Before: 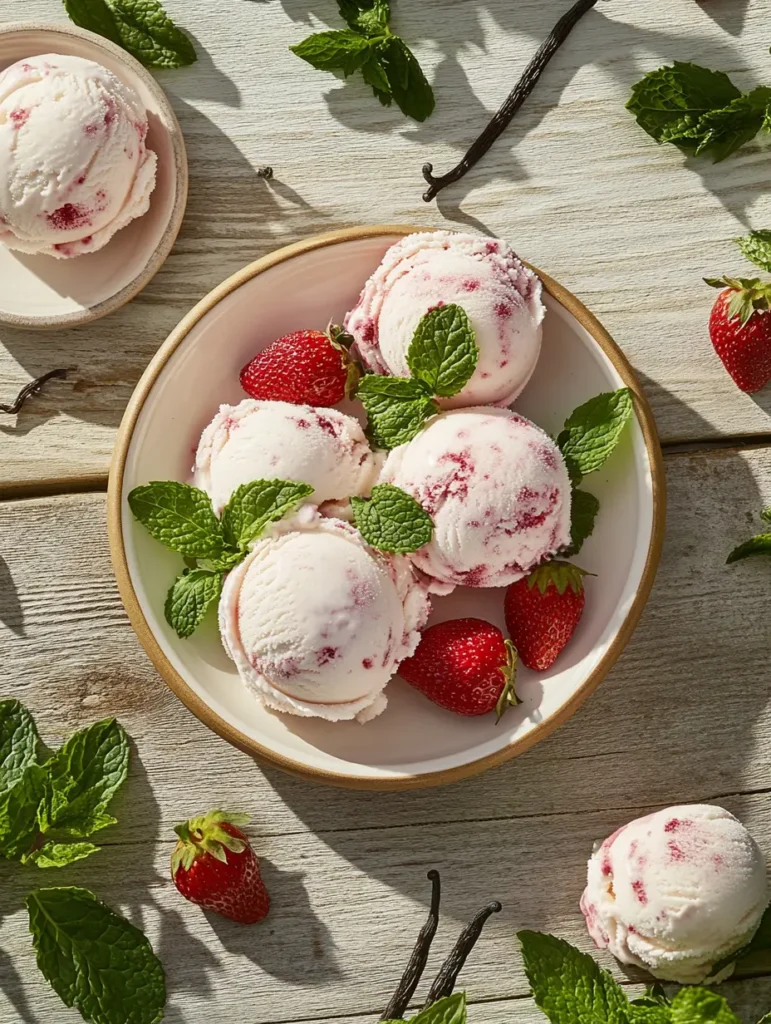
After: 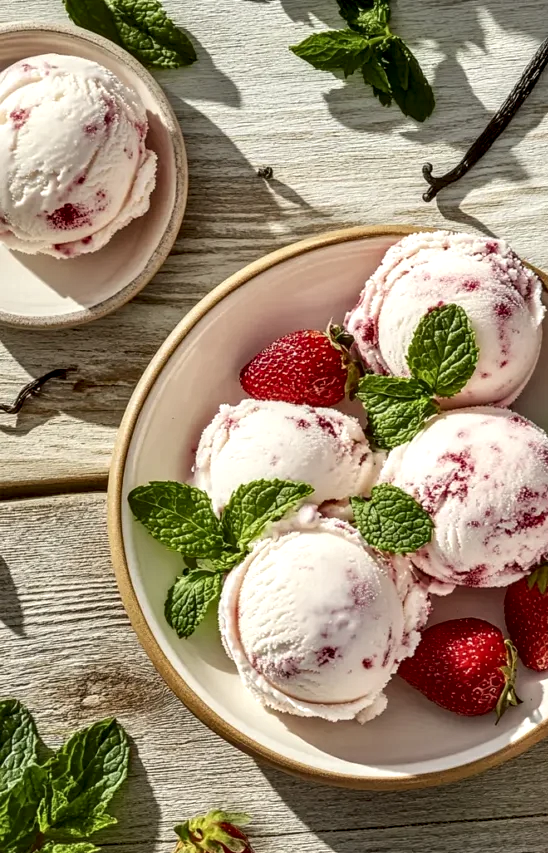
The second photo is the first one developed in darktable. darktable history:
local contrast: detail 160%
crop: right 28.885%, bottom 16.626%
